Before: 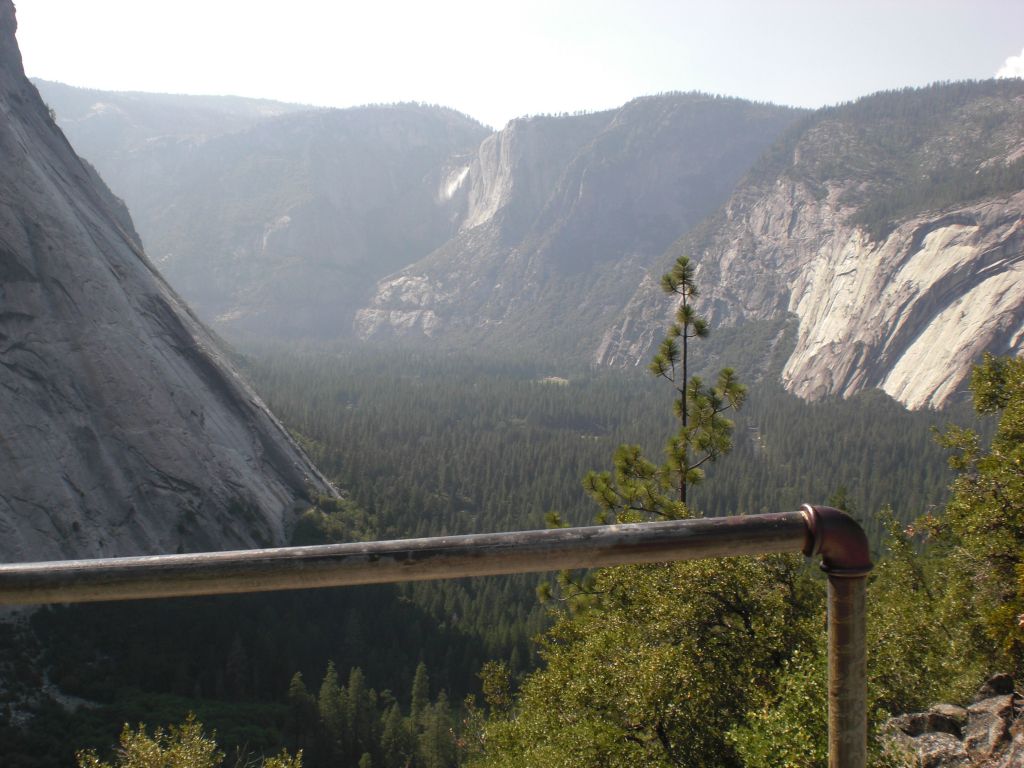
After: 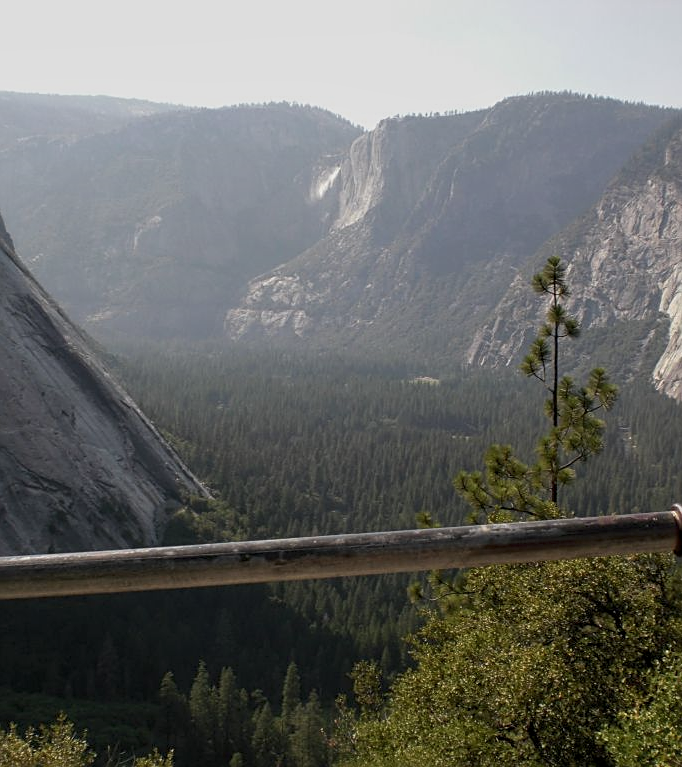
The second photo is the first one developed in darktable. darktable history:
exposure: exposure -0.492 EV, compensate highlight preservation false
crop and rotate: left 12.648%, right 20.685%
local contrast: on, module defaults
sharpen: on, module defaults
